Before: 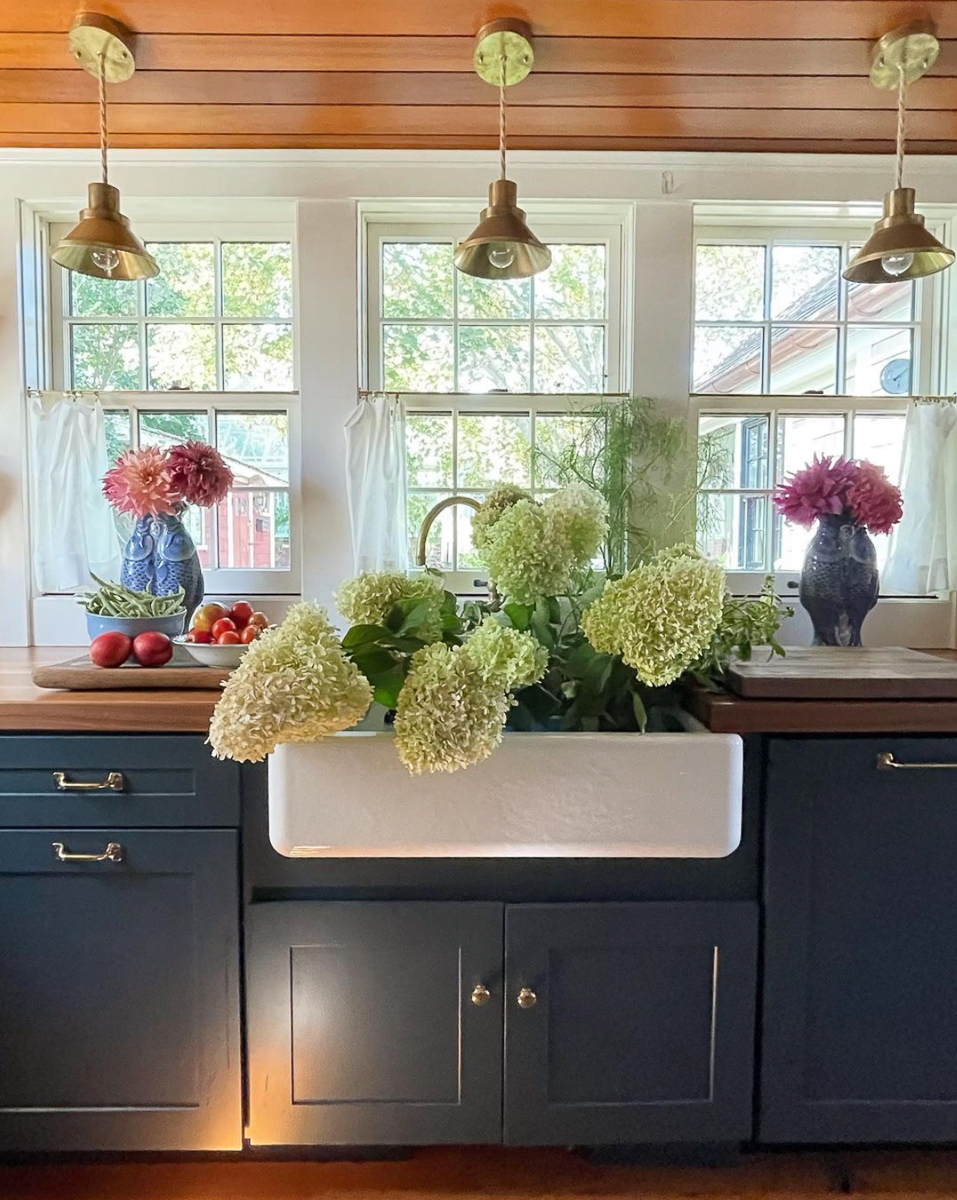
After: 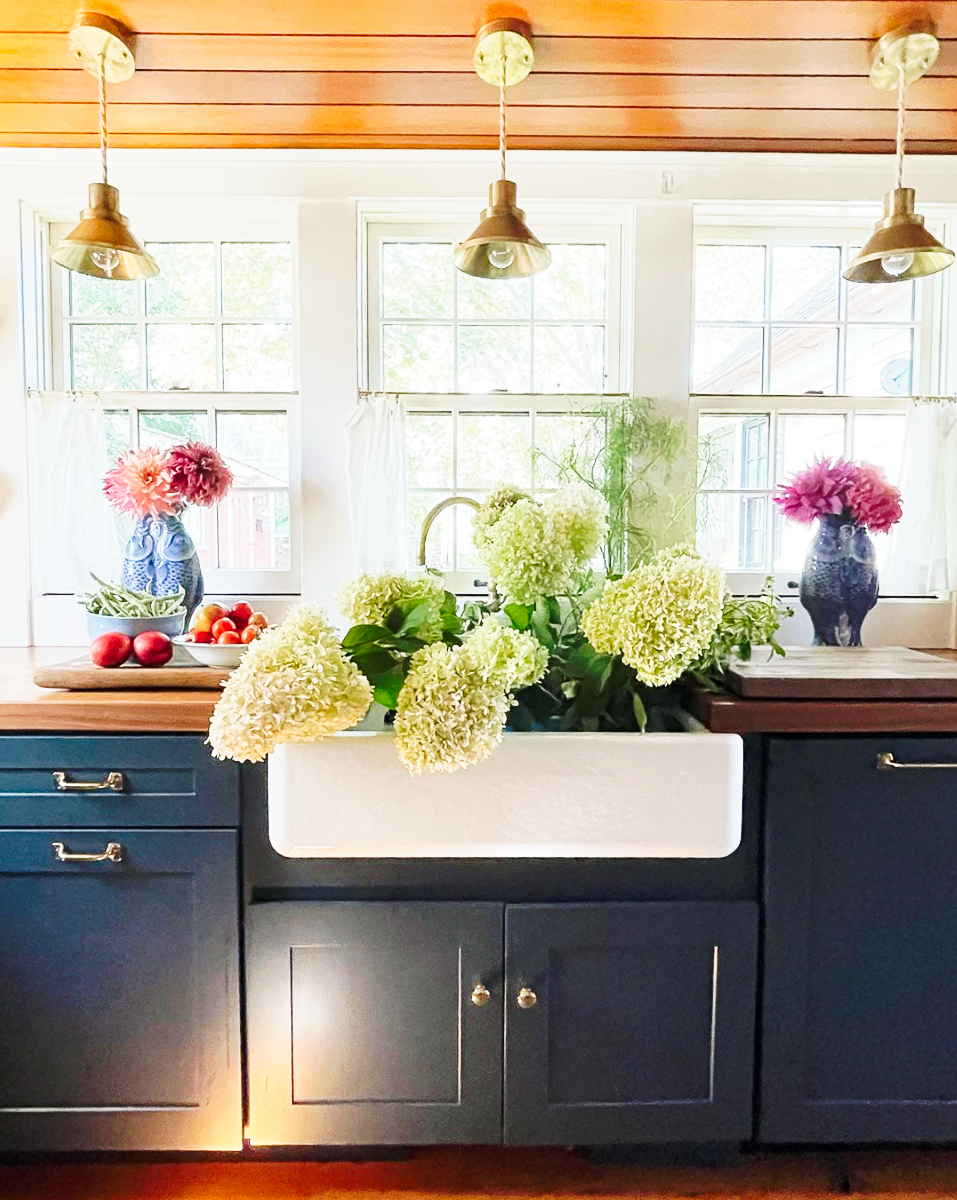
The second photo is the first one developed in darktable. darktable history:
tone curve: curves: ch0 [(0, 0) (0.003, 0.003) (0.011, 0.013) (0.025, 0.028) (0.044, 0.05) (0.069, 0.079) (0.1, 0.113) (0.136, 0.154) (0.177, 0.201) (0.224, 0.268) (0.277, 0.38) (0.335, 0.486) (0.399, 0.588) (0.468, 0.688) (0.543, 0.787) (0.623, 0.854) (0.709, 0.916) (0.801, 0.957) (0.898, 0.978) (1, 1)], preserve colors none
